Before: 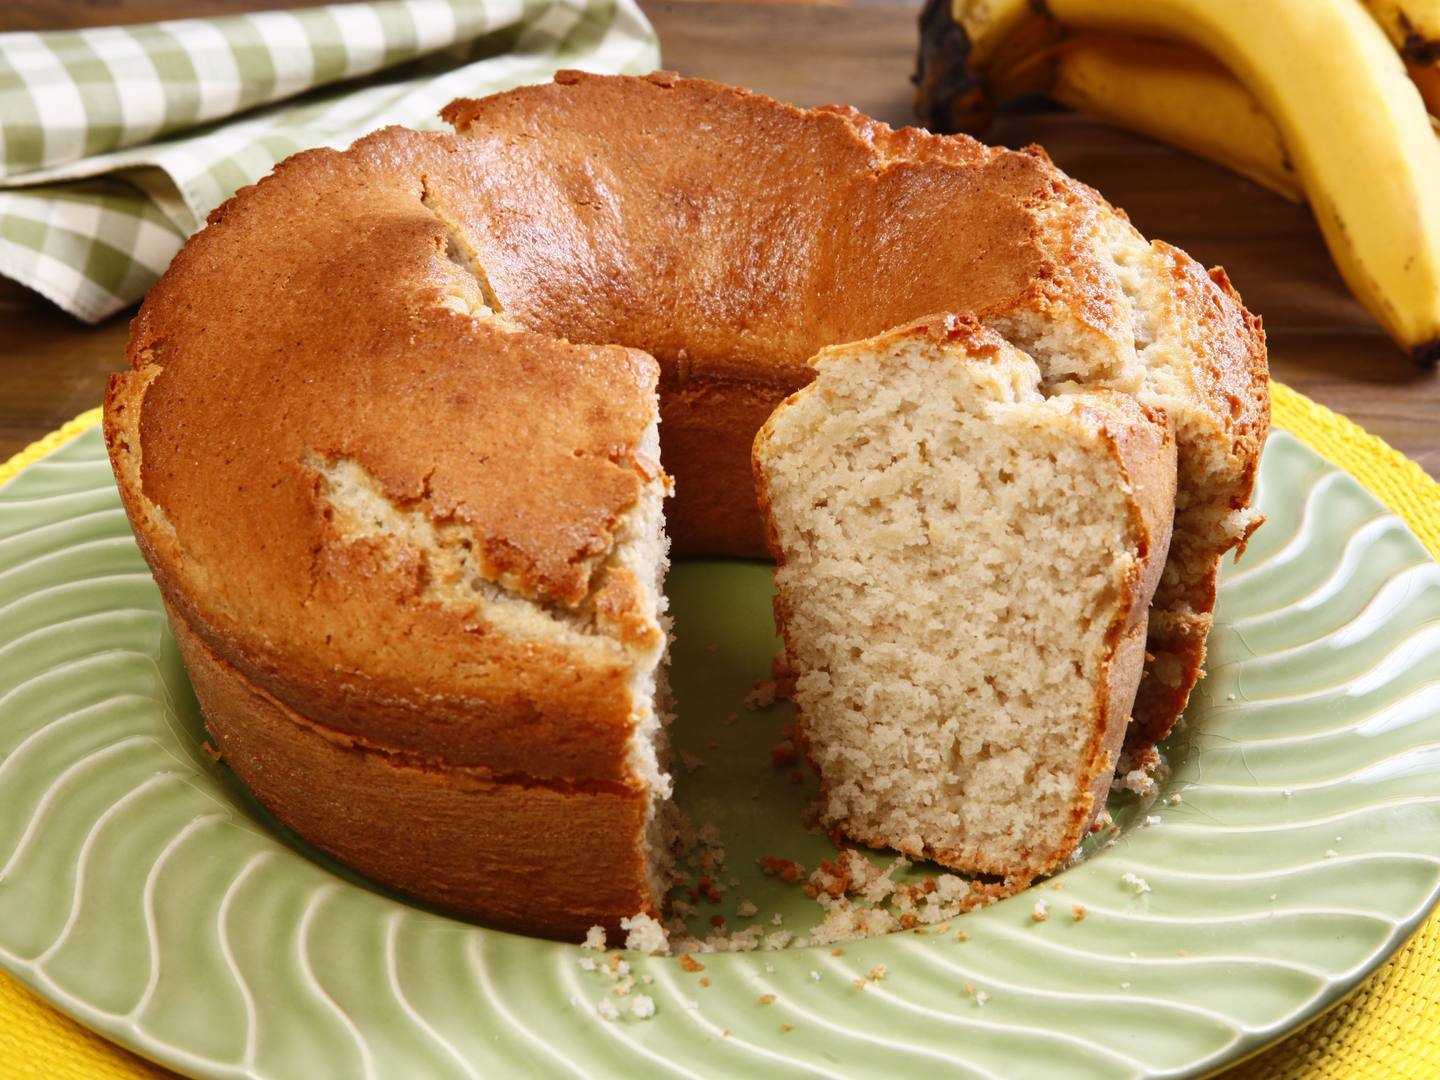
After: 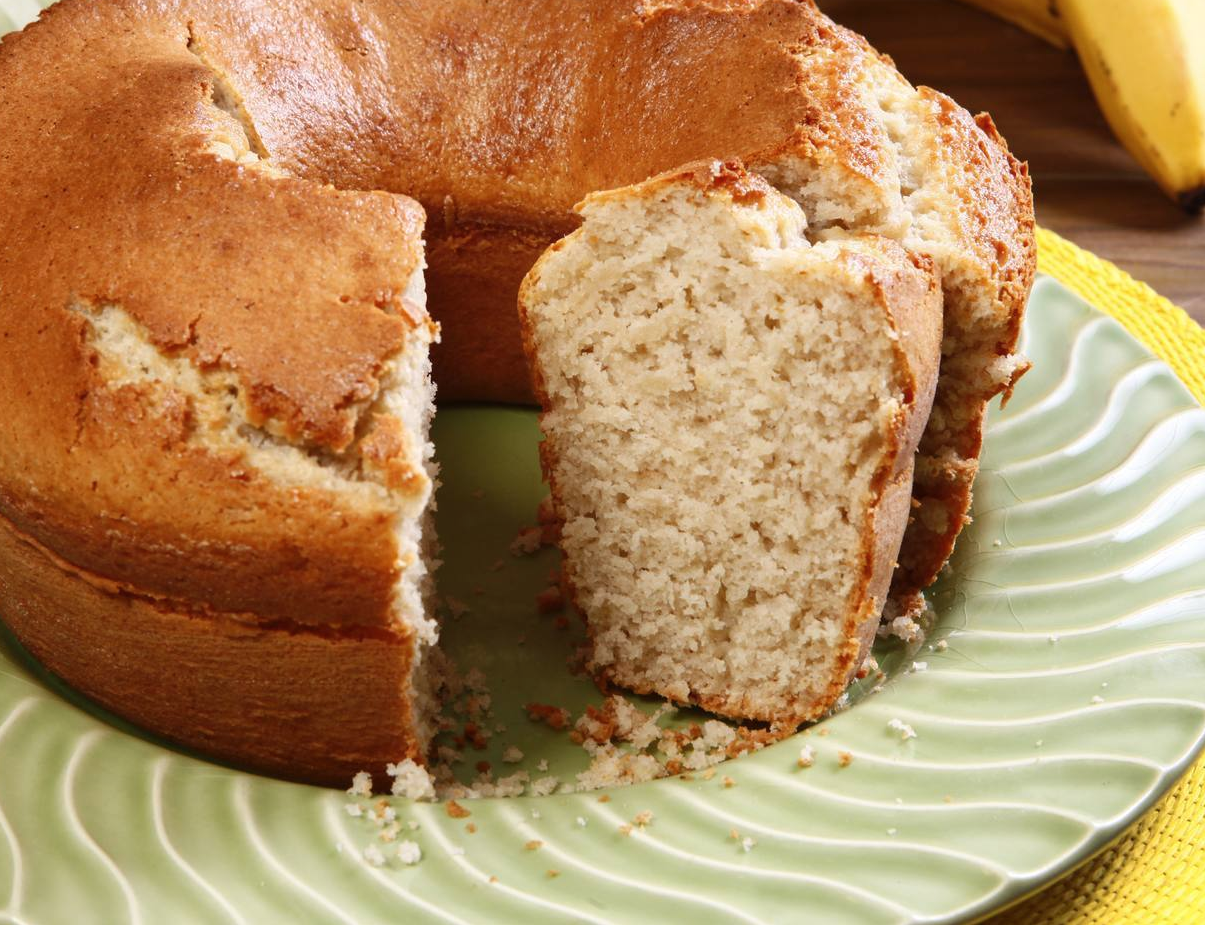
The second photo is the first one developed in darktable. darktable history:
contrast brightness saturation: saturation -0.038
tone equalizer: on, module defaults
crop: left 16.311%, top 14.291%
